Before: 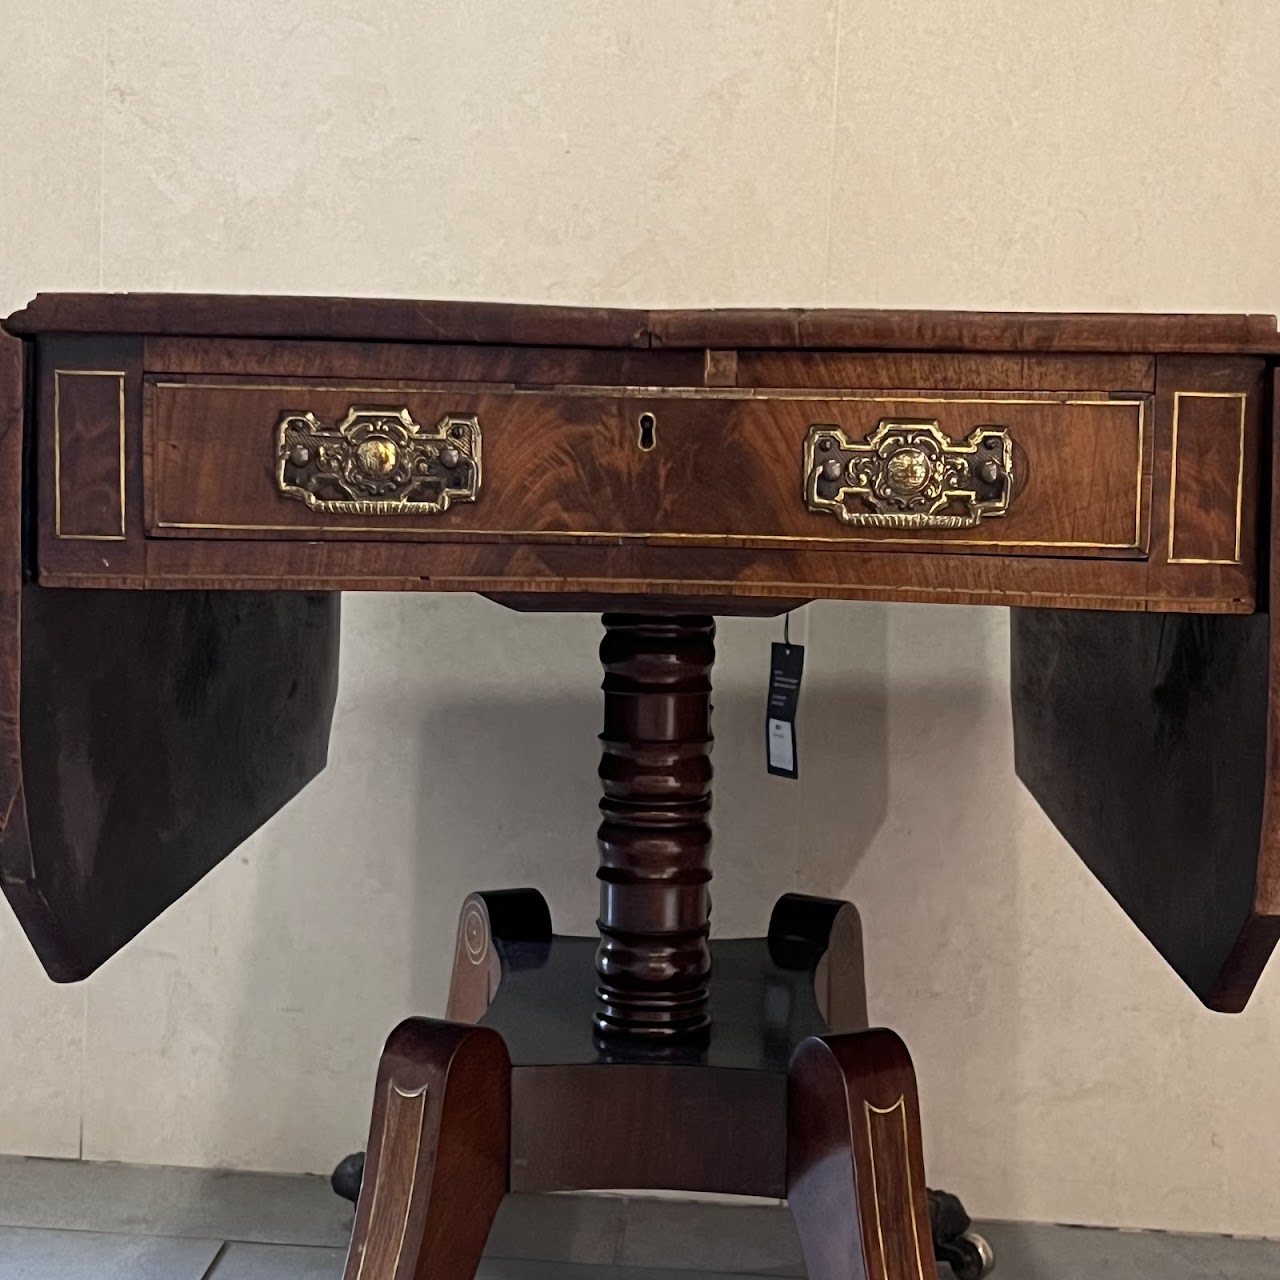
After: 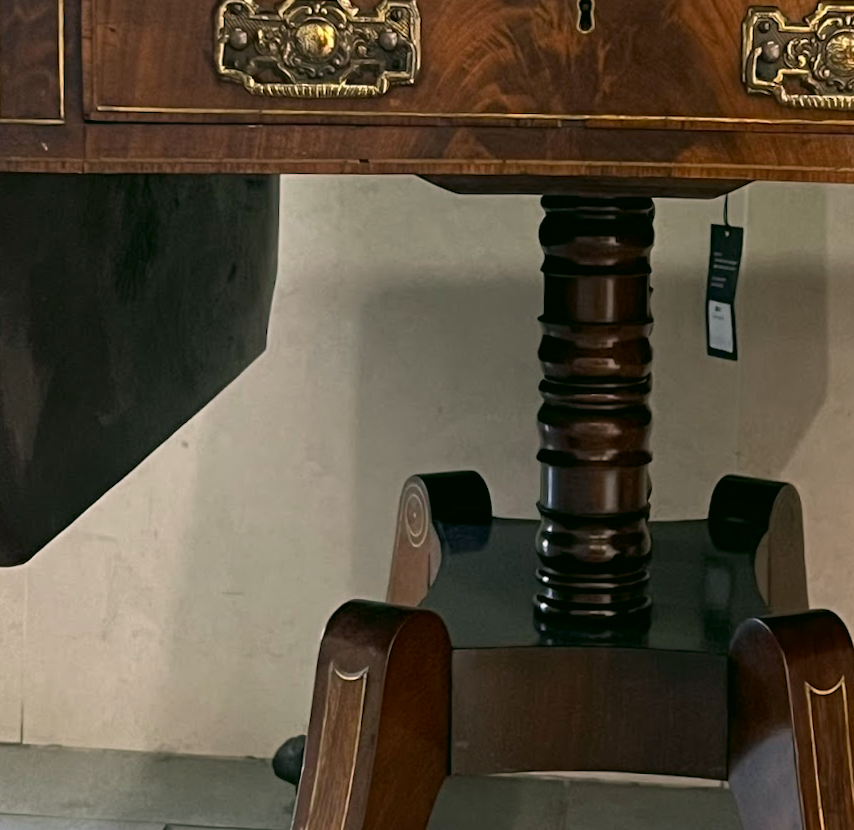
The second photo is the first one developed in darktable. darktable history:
color correction: highlights a* 4.02, highlights b* 4.98, shadows a* -7.55, shadows b* 4.98
rotate and perspective: rotation -1°, crop left 0.011, crop right 0.989, crop top 0.025, crop bottom 0.975
crop and rotate: angle -0.82°, left 3.85%, top 31.828%, right 27.992%
